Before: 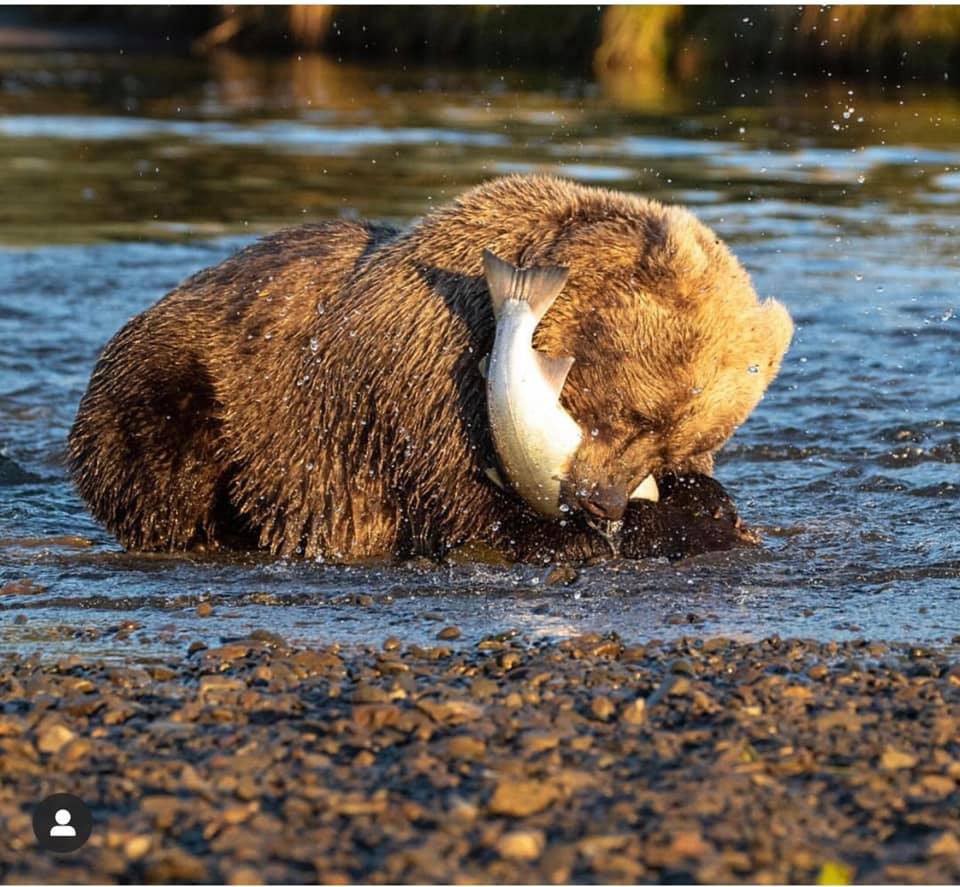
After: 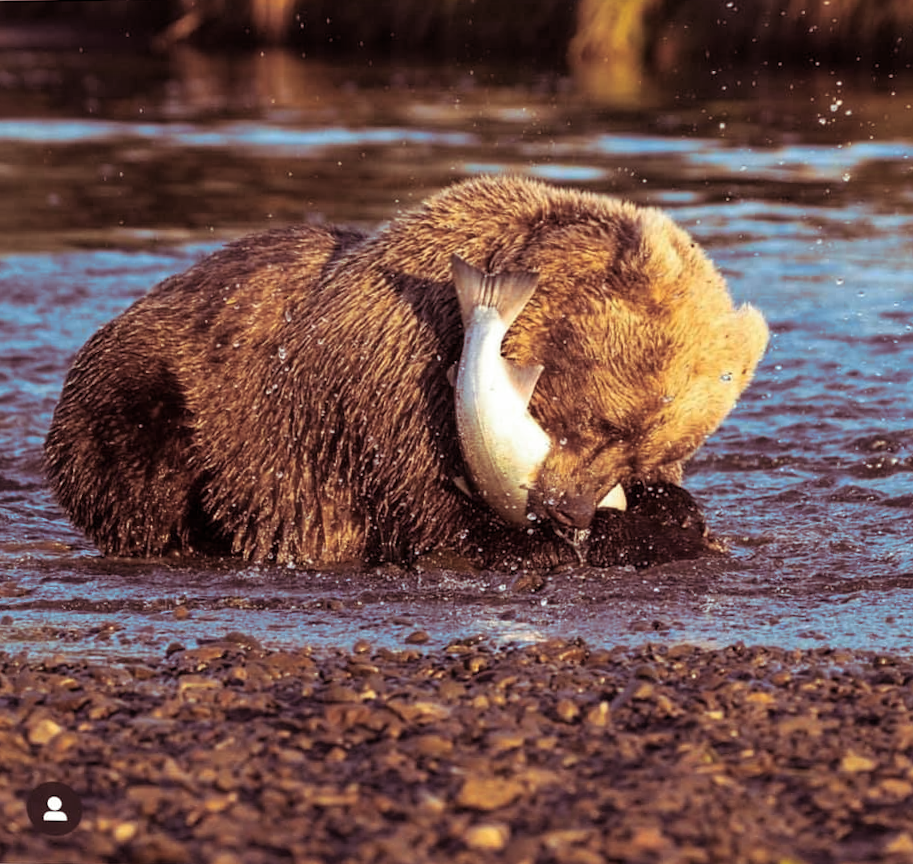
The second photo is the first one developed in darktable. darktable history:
rotate and perspective: rotation 0.074°, lens shift (vertical) 0.096, lens shift (horizontal) -0.041, crop left 0.043, crop right 0.952, crop top 0.024, crop bottom 0.979
split-toning: on, module defaults
rgb levels: preserve colors max RGB
